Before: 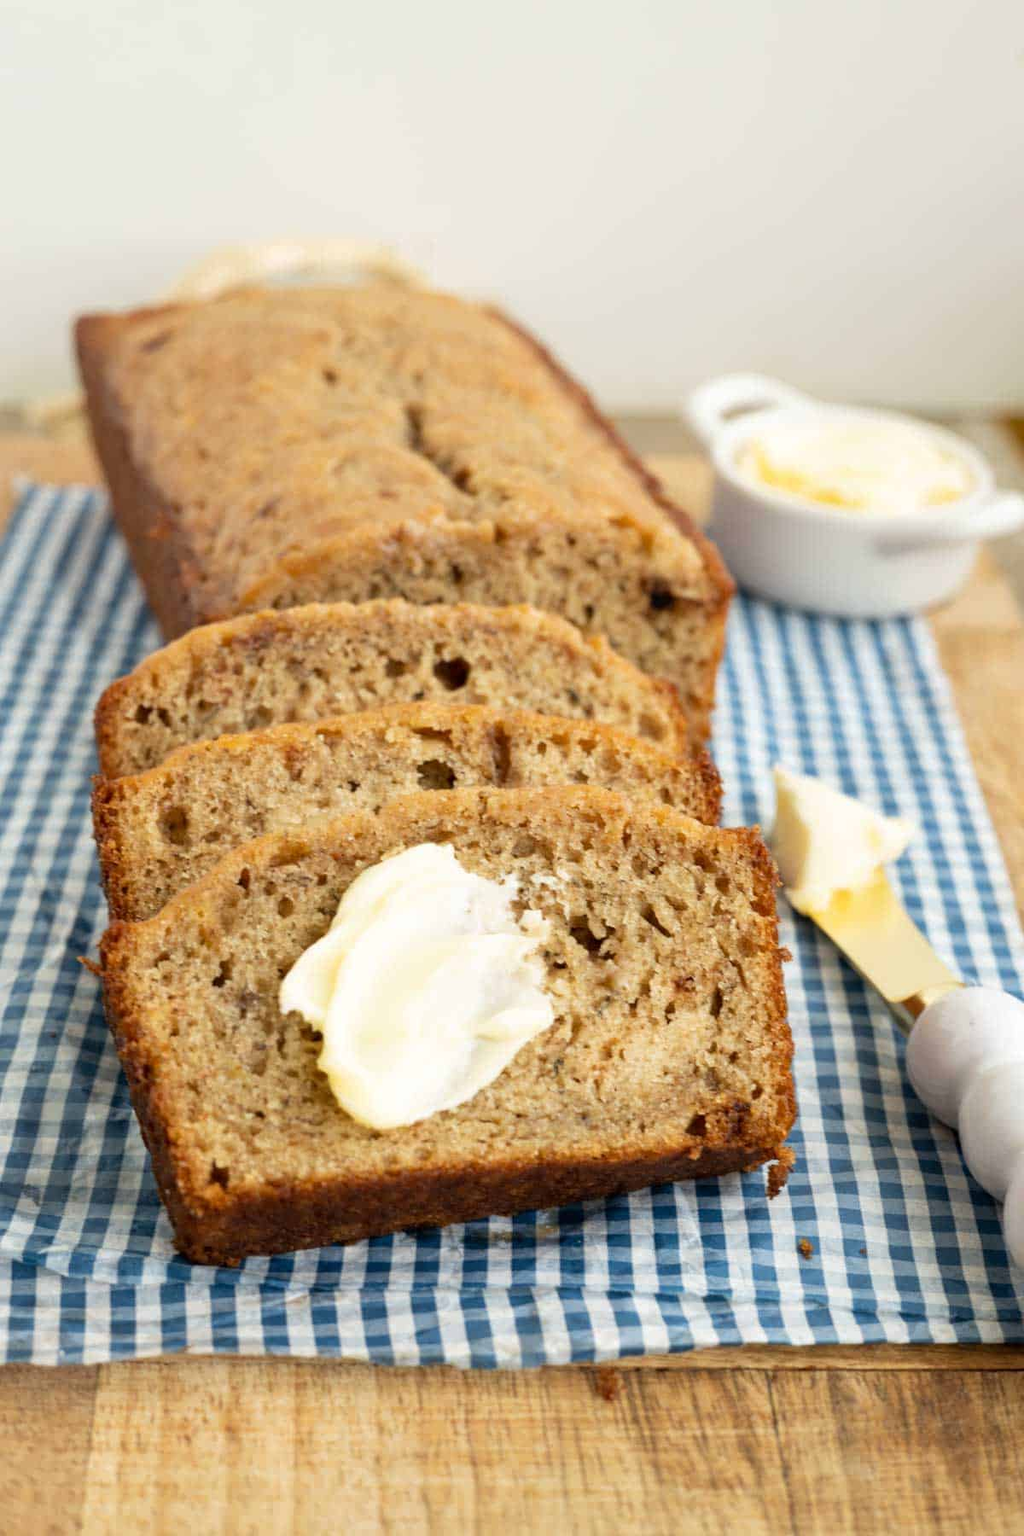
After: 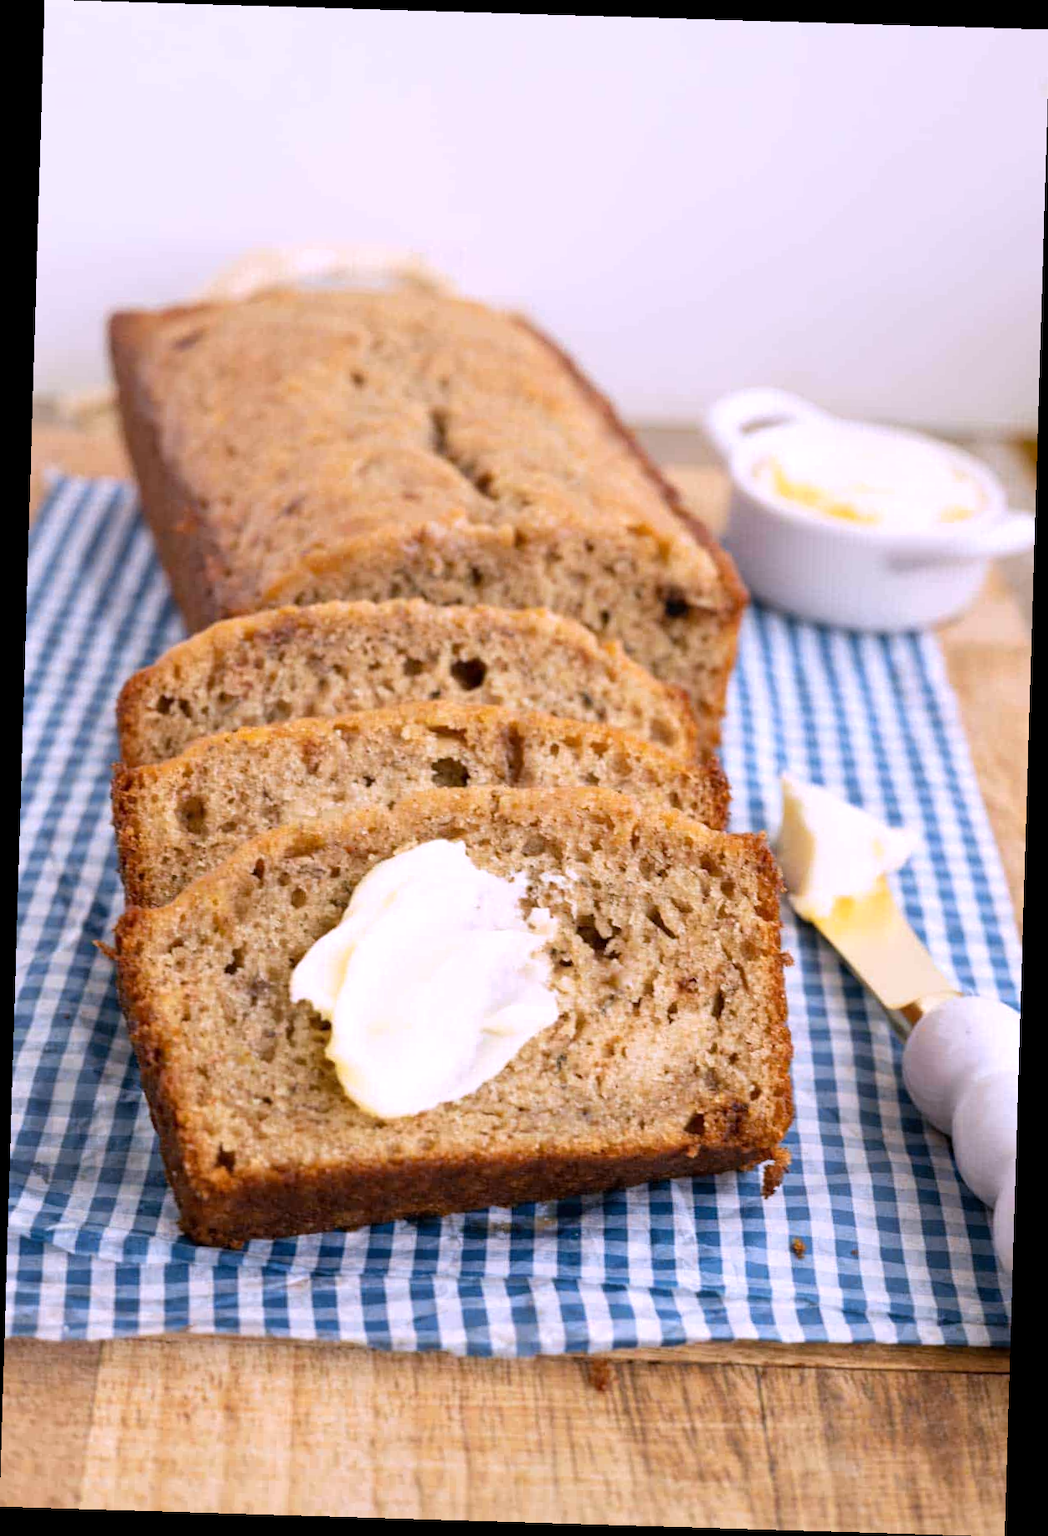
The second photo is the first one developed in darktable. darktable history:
white balance: red 1.042, blue 1.17
rotate and perspective: rotation 1.72°, automatic cropping off
